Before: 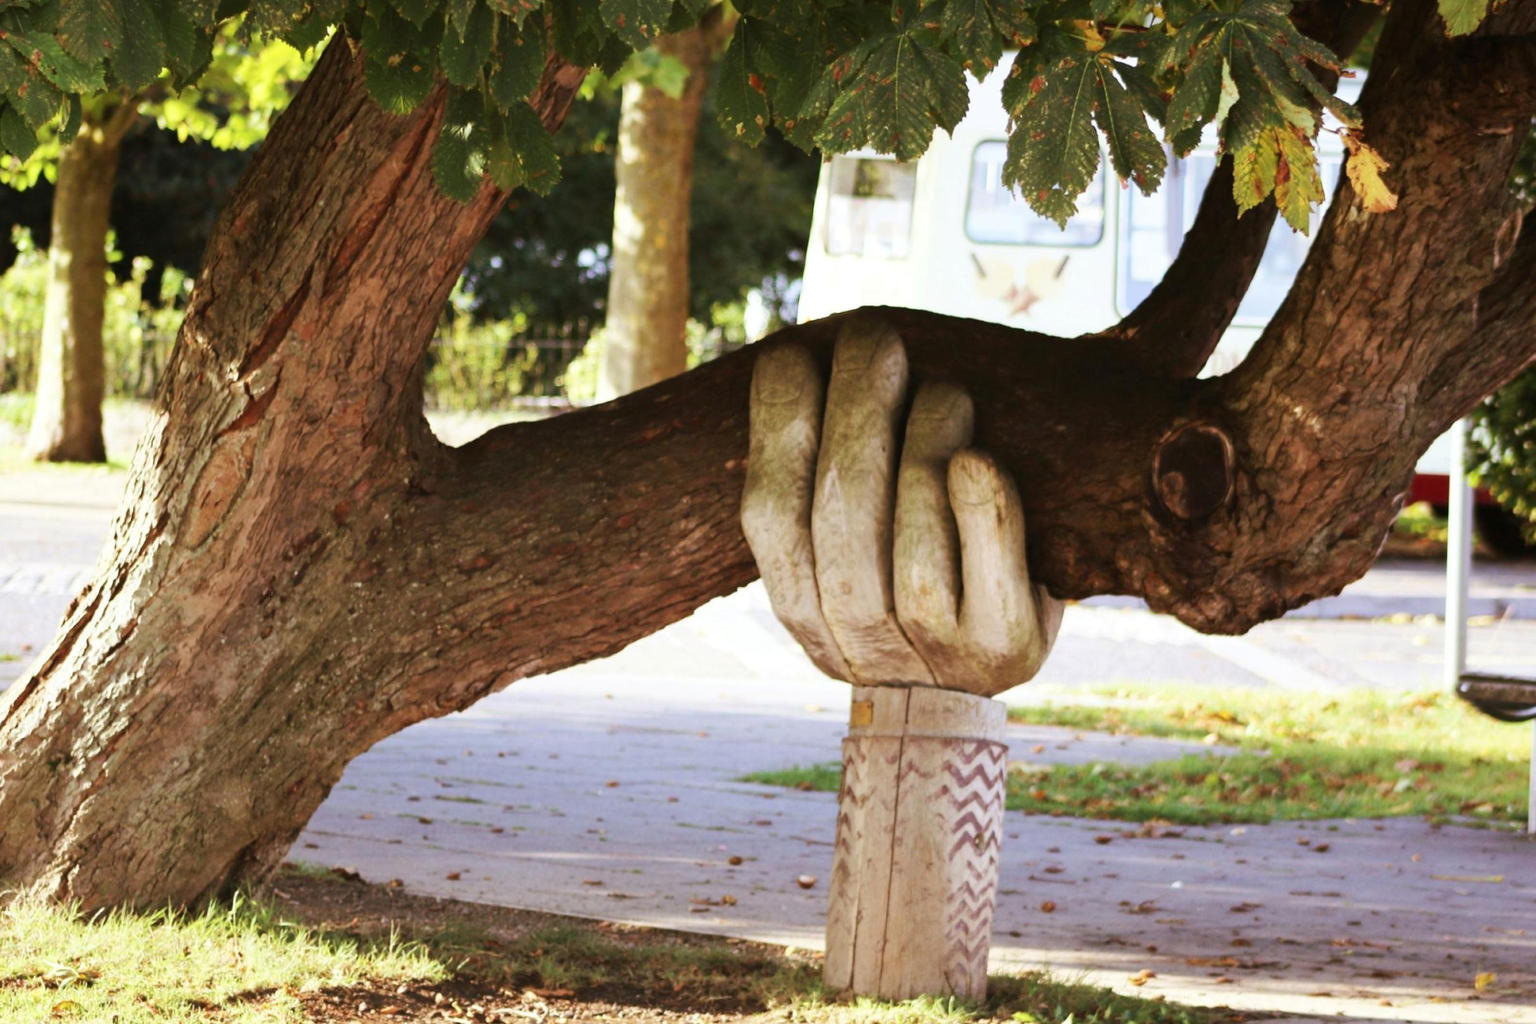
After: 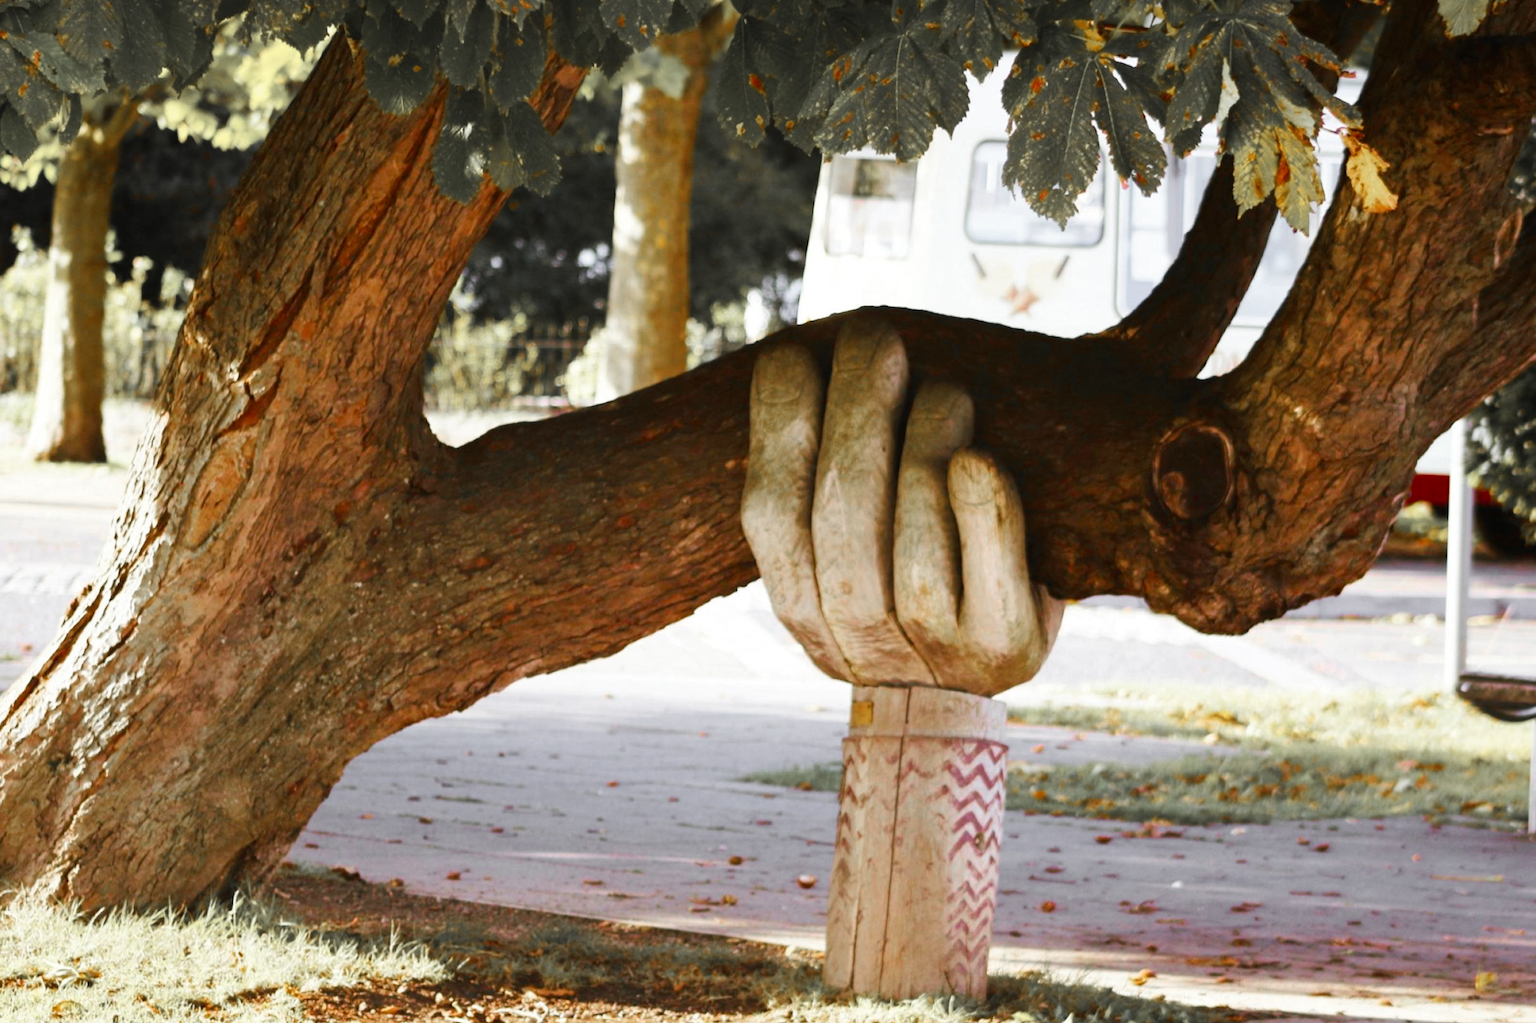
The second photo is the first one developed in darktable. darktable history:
color zones: curves: ch1 [(0, 0.638) (0.193, 0.442) (0.286, 0.15) (0.429, 0.14) (0.571, 0.142) (0.714, 0.154) (0.857, 0.175) (1, 0.638)]
color balance rgb: perceptual saturation grading › global saturation 25%, global vibrance 20%
